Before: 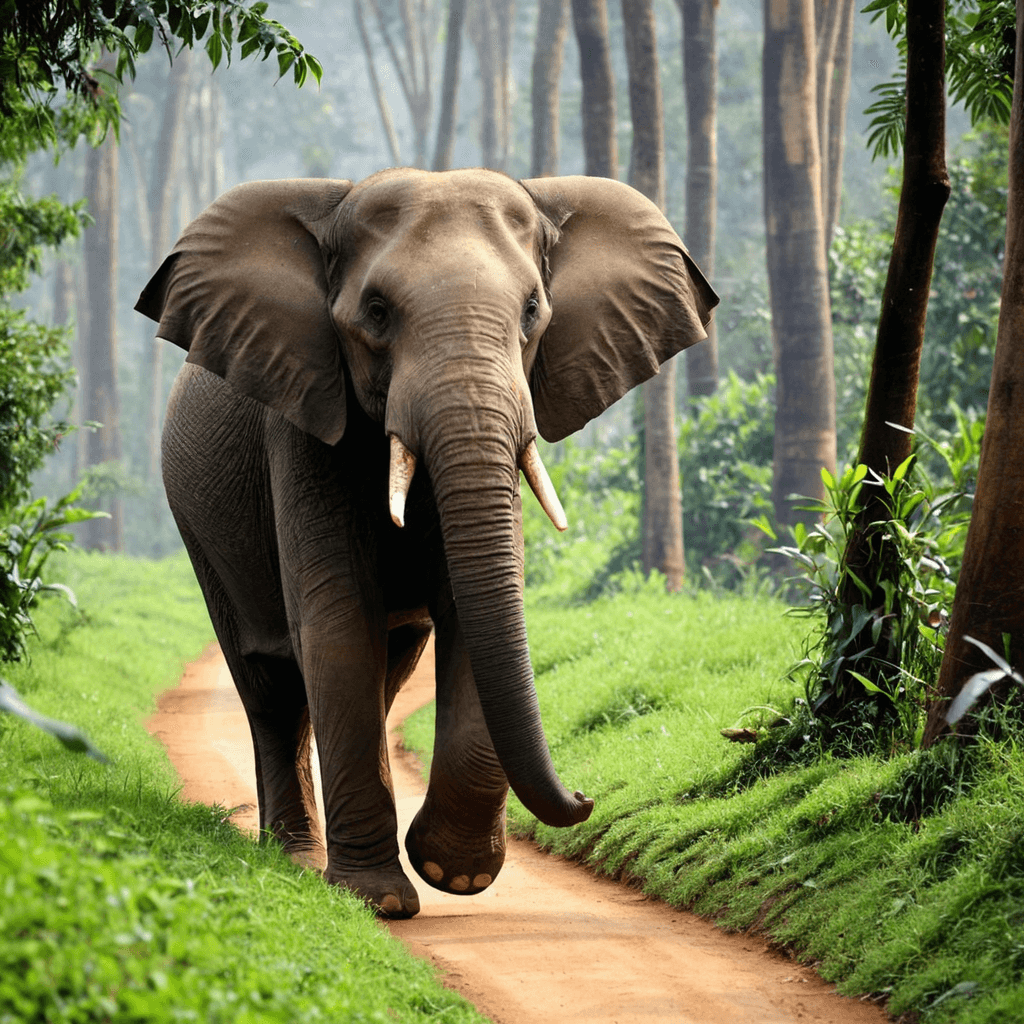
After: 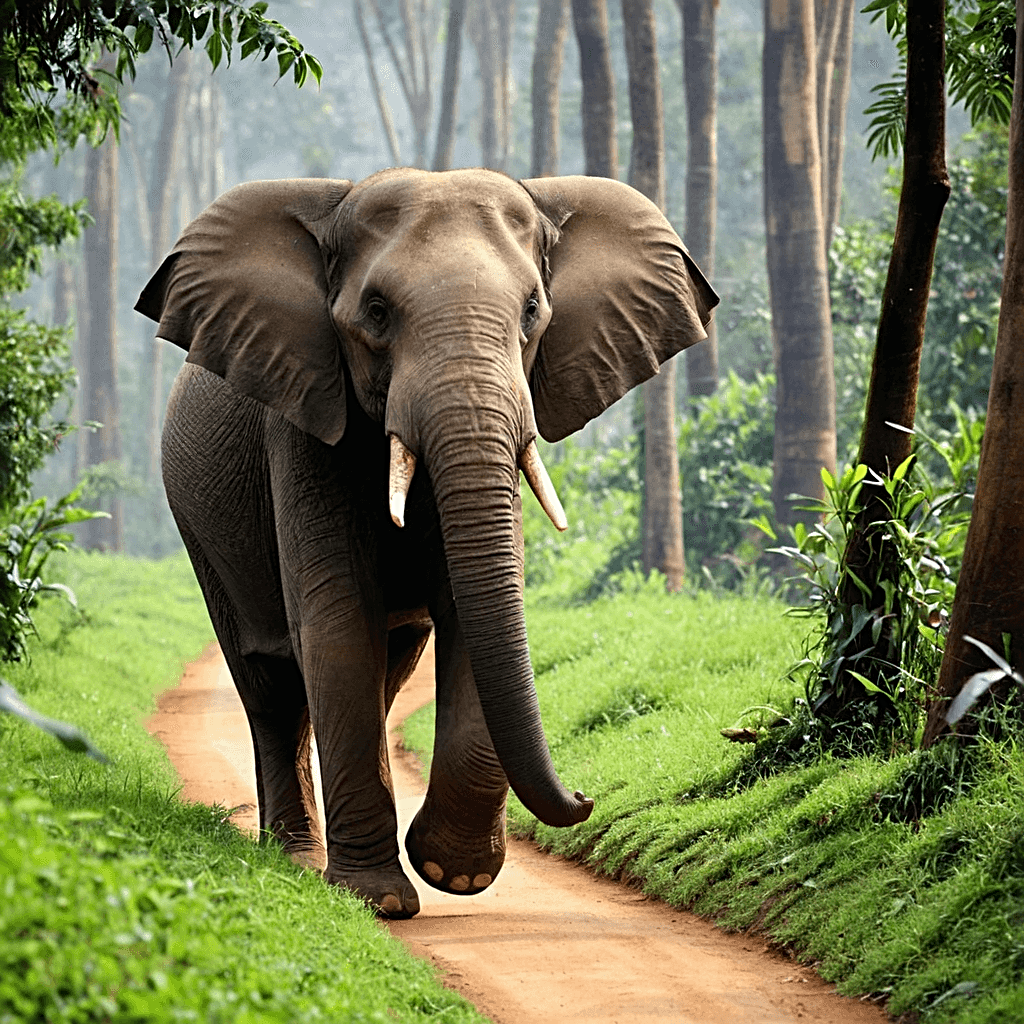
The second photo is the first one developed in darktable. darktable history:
sharpen: radius 2.759
